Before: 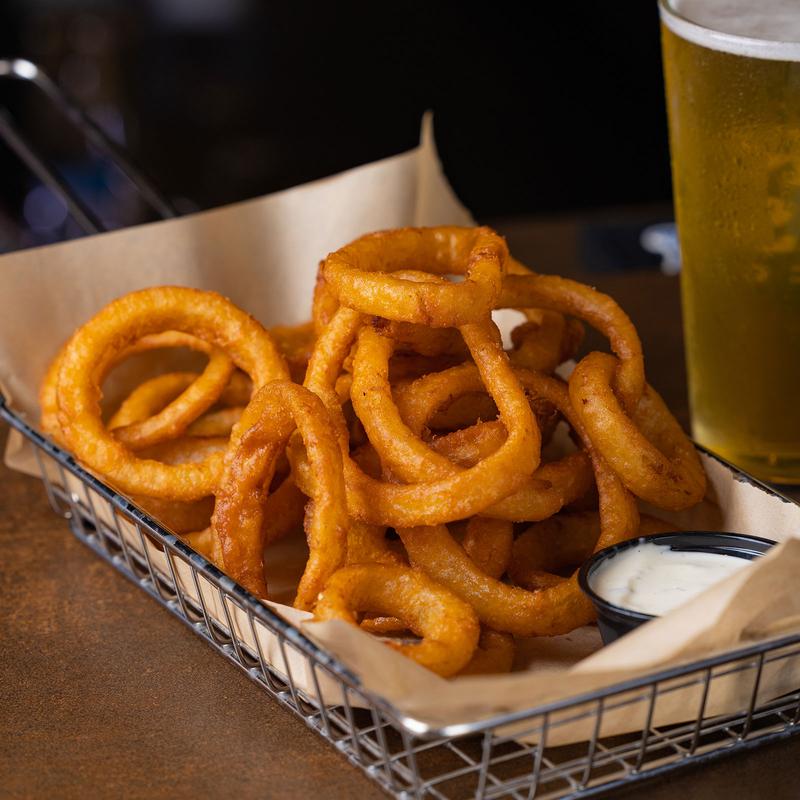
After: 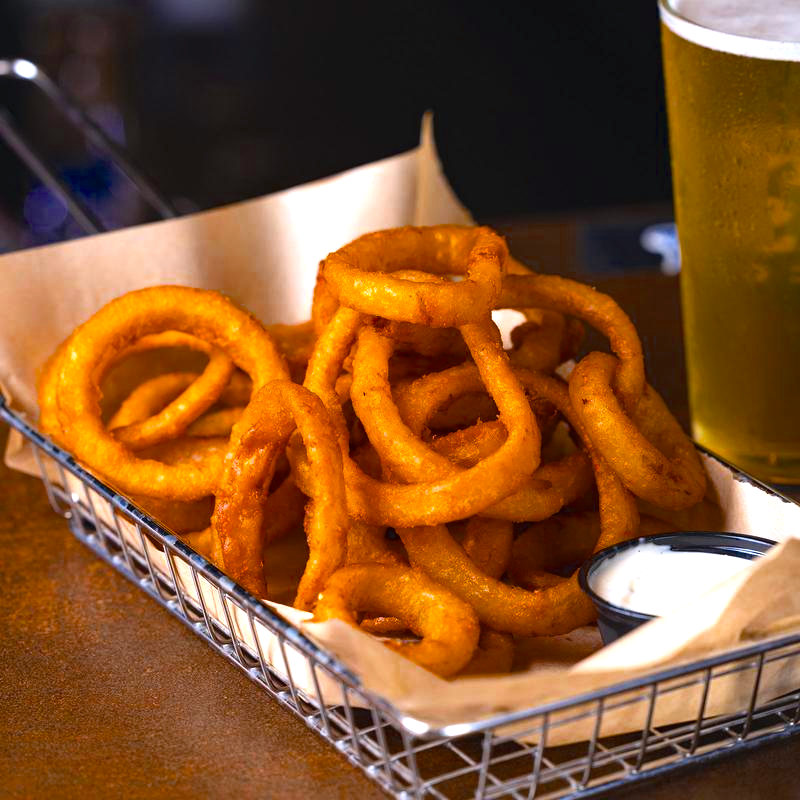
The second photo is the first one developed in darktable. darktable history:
color calibration: illuminant as shot in camera, x 0.358, y 0.373, temperature 4628.91 K
exposure: black level correction -0.002, exposure 0.705 EV, compensate highlight preservation false
color balance rgb: perceptual saturation grading › global saturation 29.974%, perceptual brilliance grading › highlights 11.73%, global vibrance 6.737%, saturation formula JzAzBz (2021)
